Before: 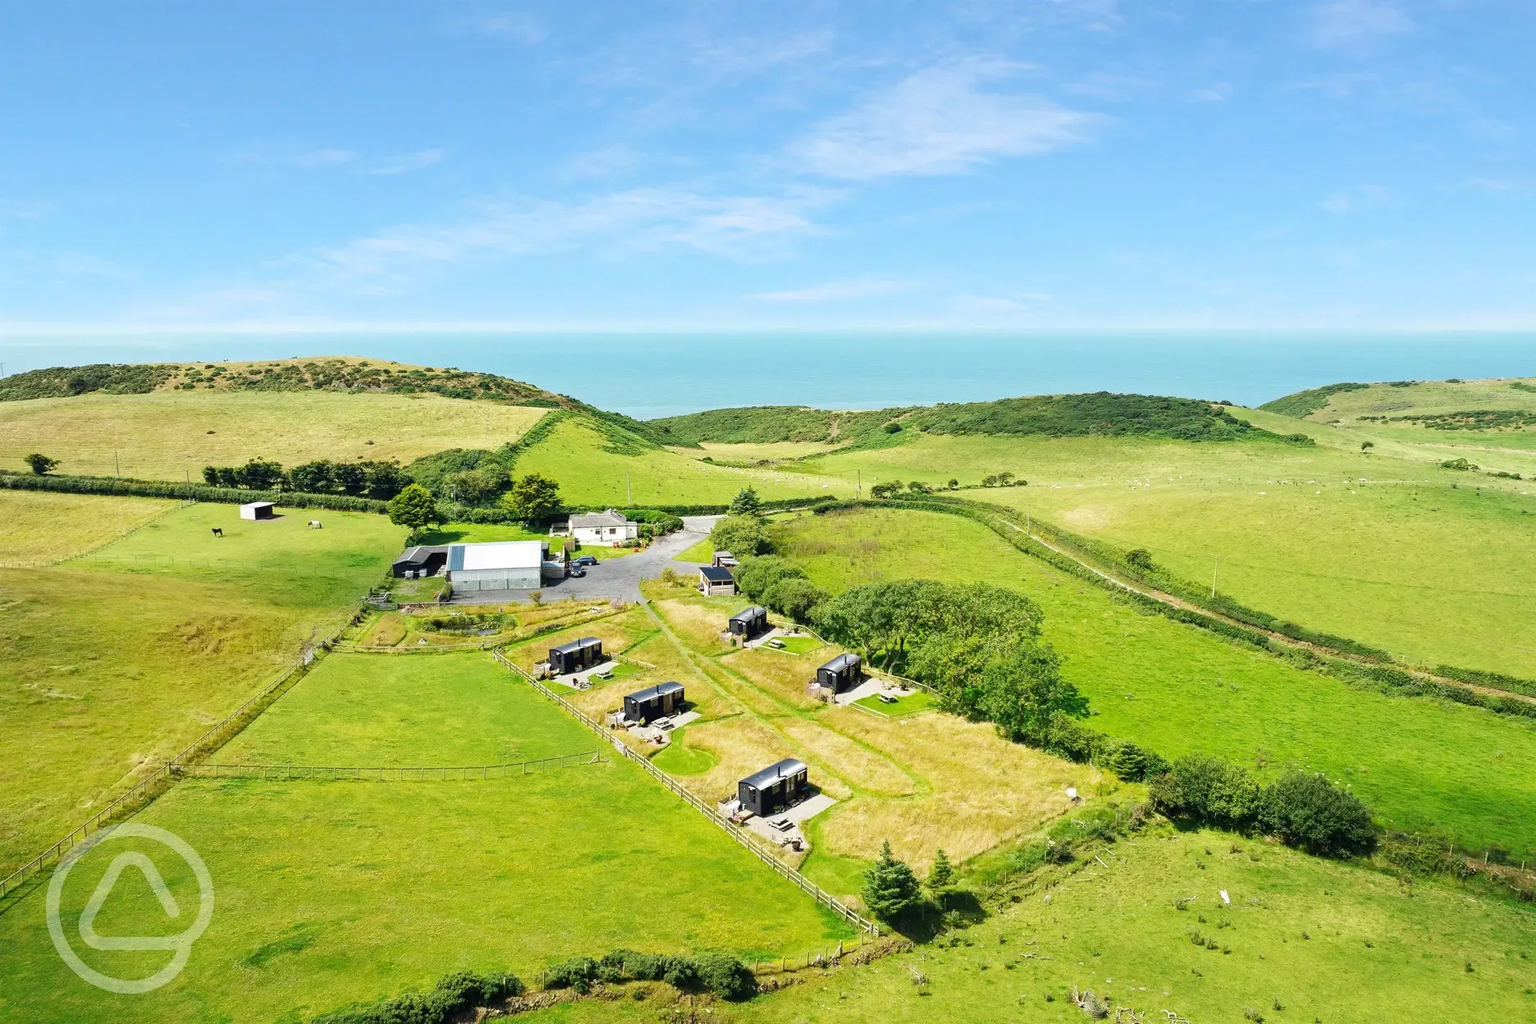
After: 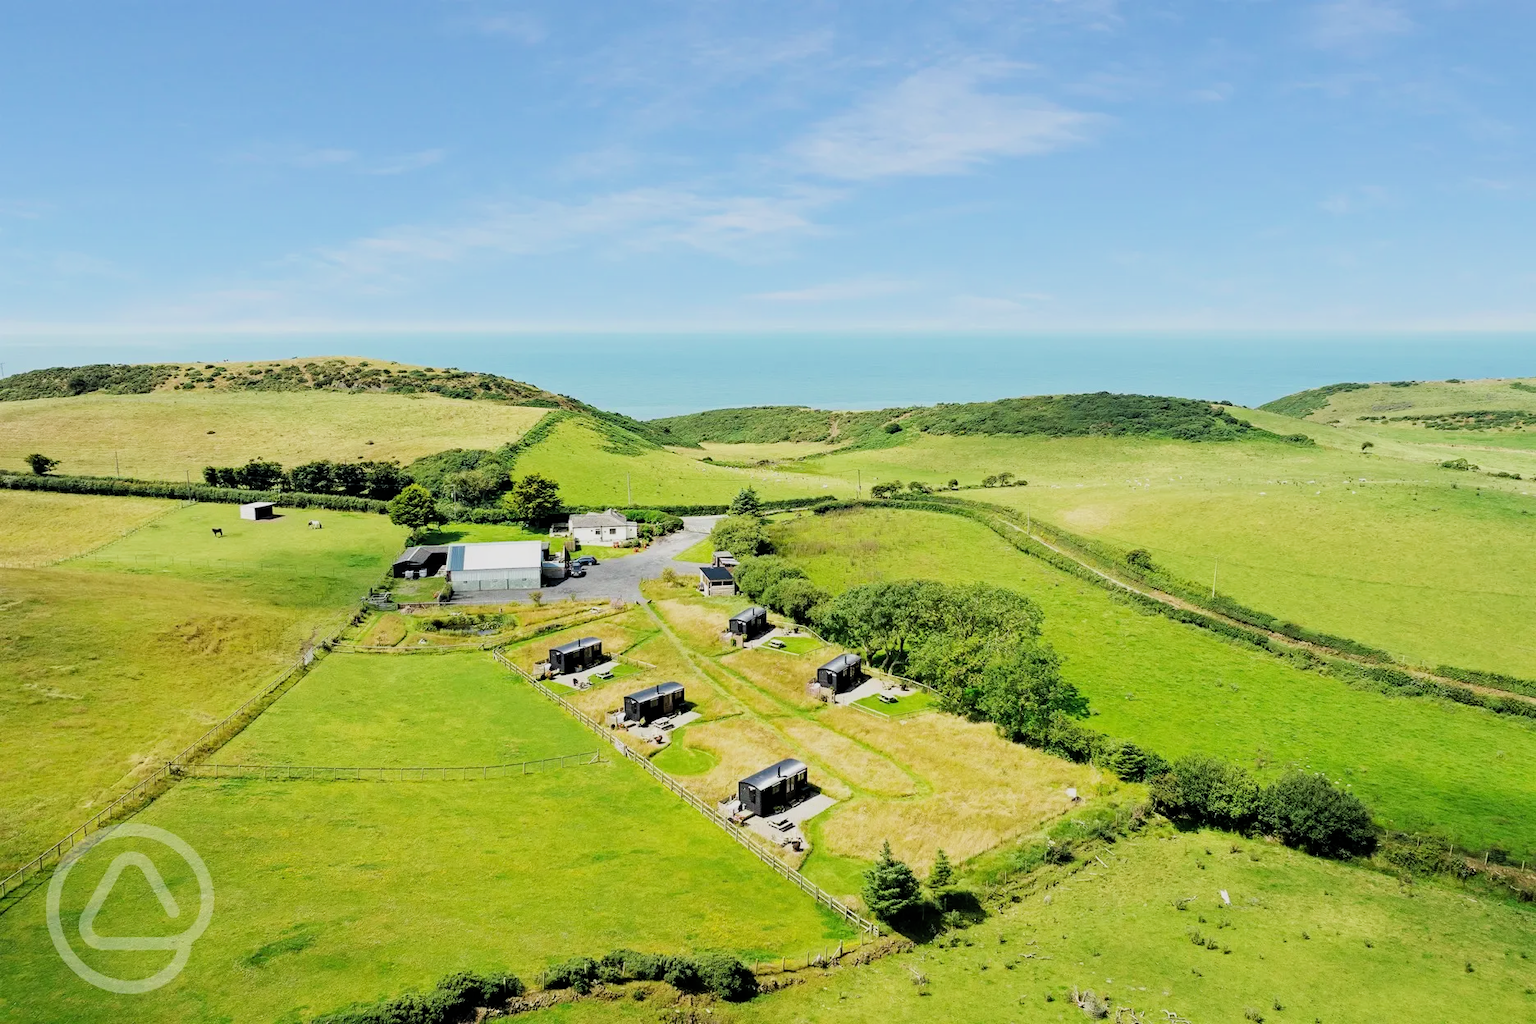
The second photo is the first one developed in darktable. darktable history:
filmic rgb: black relative exposure -7.72 EV, white relative exposure 4.38 EV, threshold 3.04 EV, hardness 3.76, latitude 49.72%, contrast 1.1, enable highlight reconstruction true
